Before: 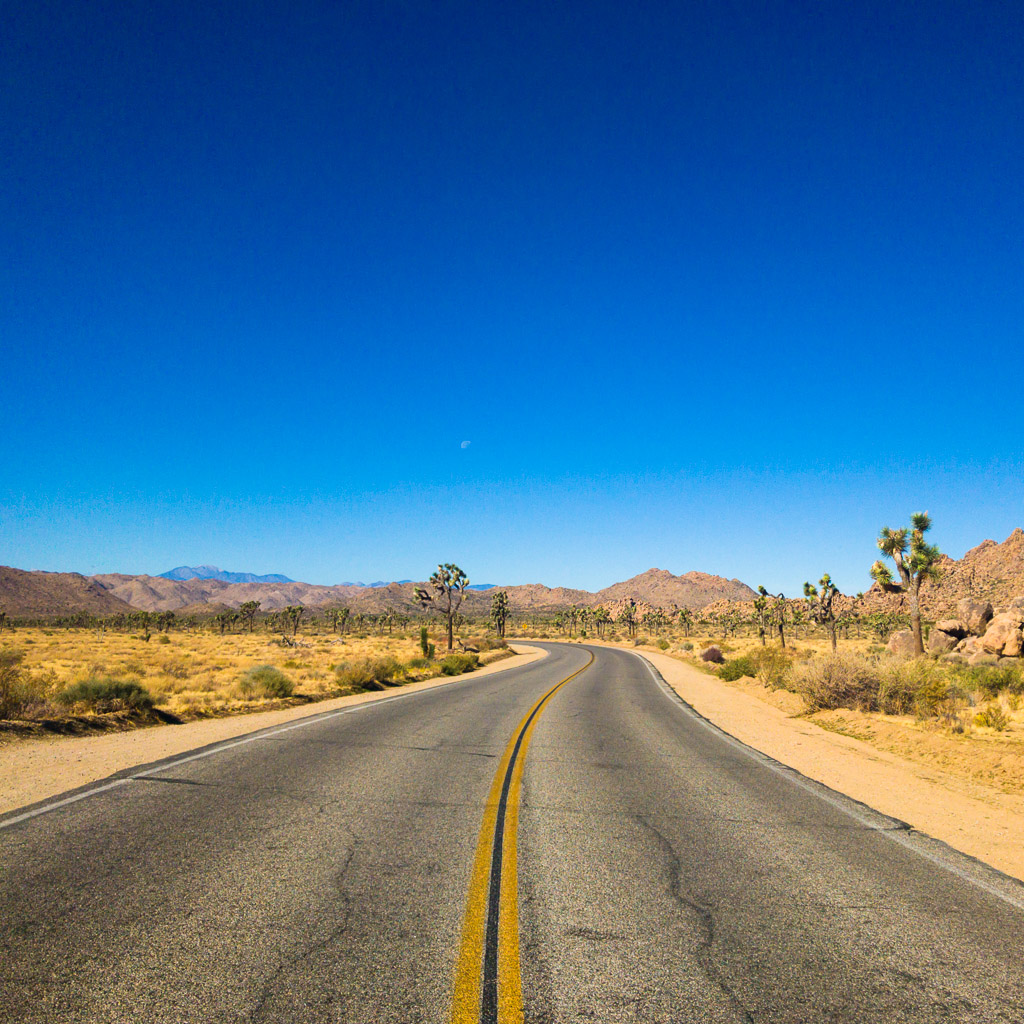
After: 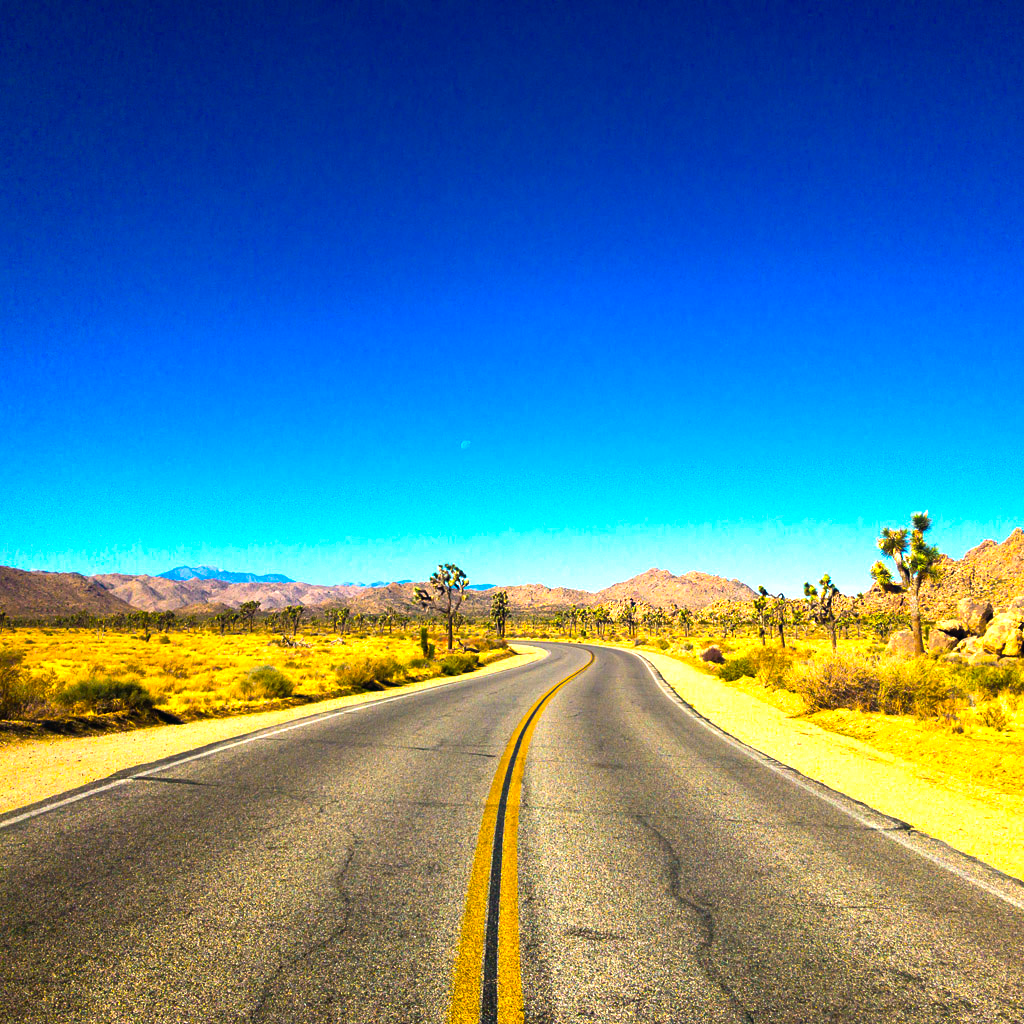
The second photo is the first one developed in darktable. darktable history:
color balance rgb: linear chroma grading › global chroma 14.501%, perceptual saturation grading › global saturation 19.859%, perceptual brilliance grading › global brilliance 15.019%, perceptual brilliance grading › shadows -35.406%, global vibrance 9.915%
base curve: curves: ch0 [(0, 0) (0.303, 0.277) (1, 1)], exposure shift 0.572, preserve colors none
tone equalizer: -8 EV -0.395 EV, -7 EV -0.372 EV, -6 EV -0.327 EV, -5 EV -0.231 EV, -3 EV 0.243 EV, -2 EV 0.331 EV, -1 EV 0.405 EV, +0 EV 0.443 EV
